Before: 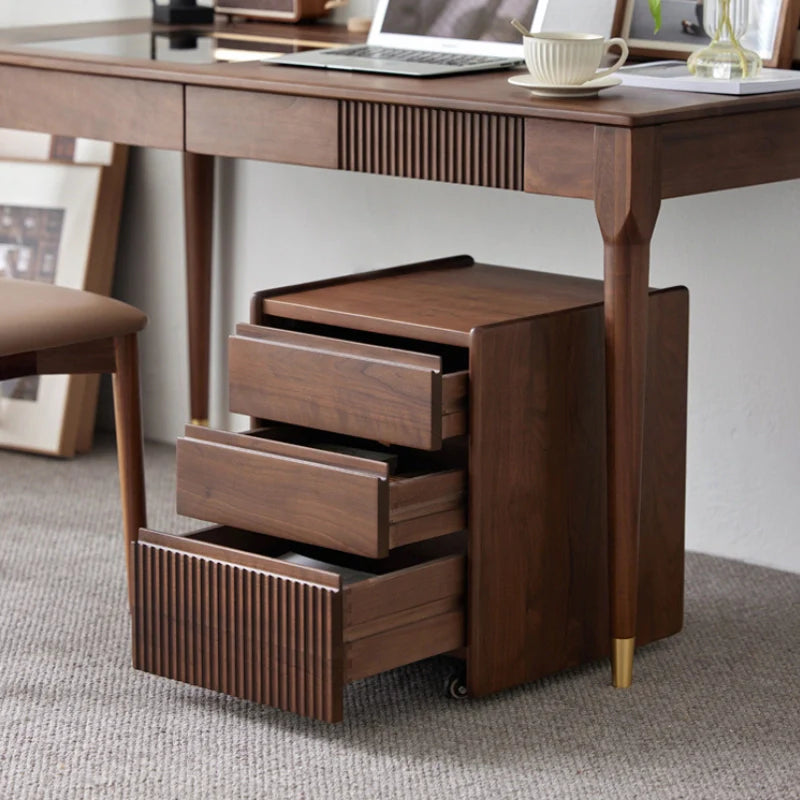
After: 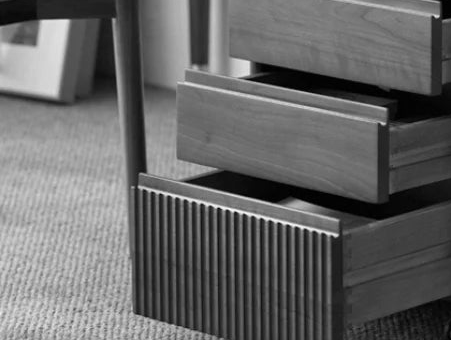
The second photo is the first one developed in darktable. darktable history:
monochrome: on, module defaults
crop: top 44.483%, right 43.593%, bottom 12.892%
white balance: red 1.123, blue 0.83
